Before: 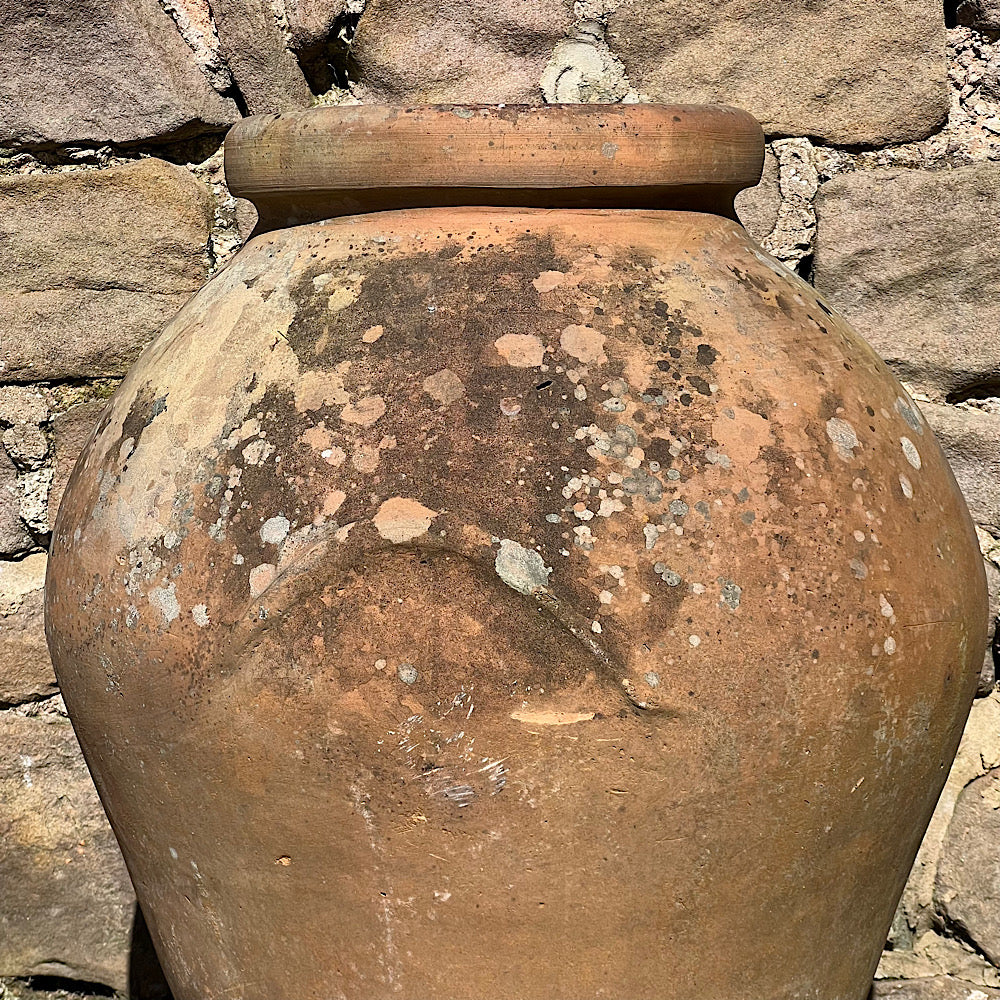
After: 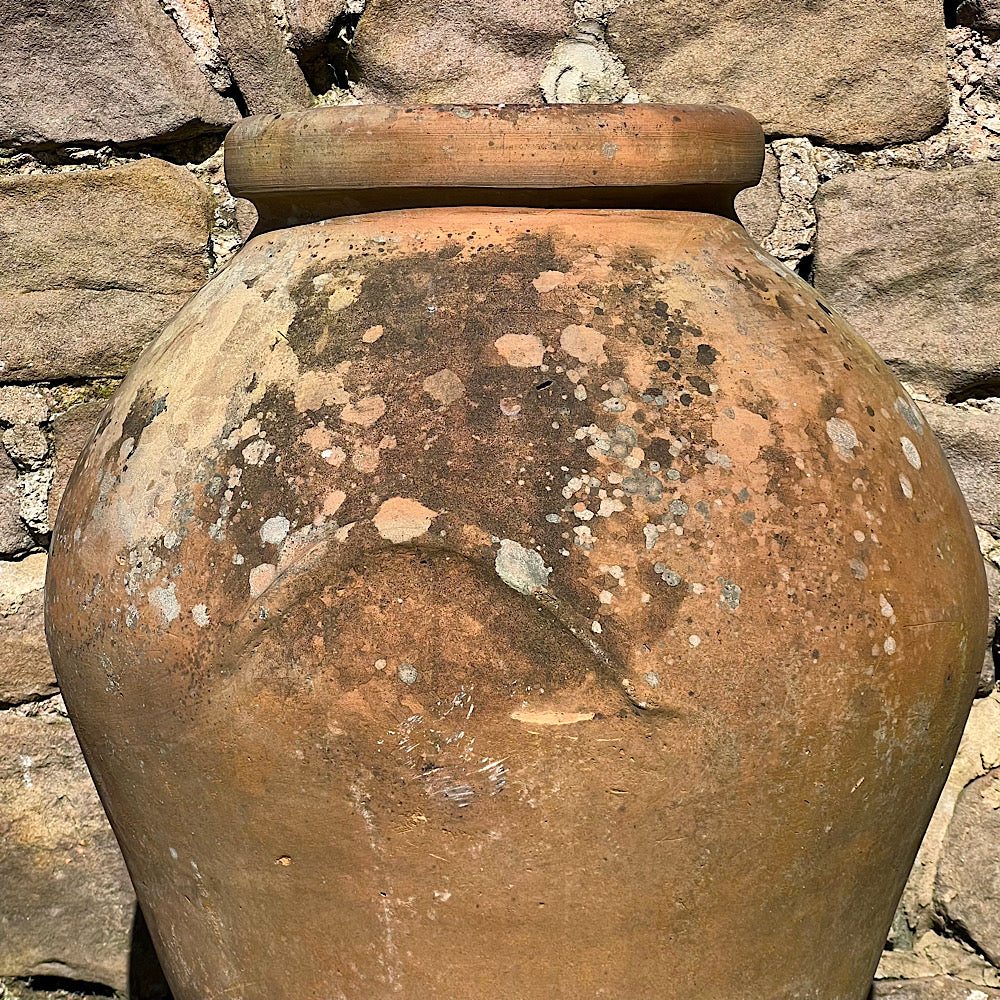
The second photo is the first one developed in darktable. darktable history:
color balance rgb: shadows lift › chroma 2.004%, shadows lift › hue 222.43°, perceptual saturation grading › global saturation 0.144%, perceptual saturation grading › mid-tones 11.748%, global vibrance 16.032%, saturation formula JzAzBz (2021)
shadows and highlights: shadows 12.42, white point adjustment 1.12, soften with gaussian
